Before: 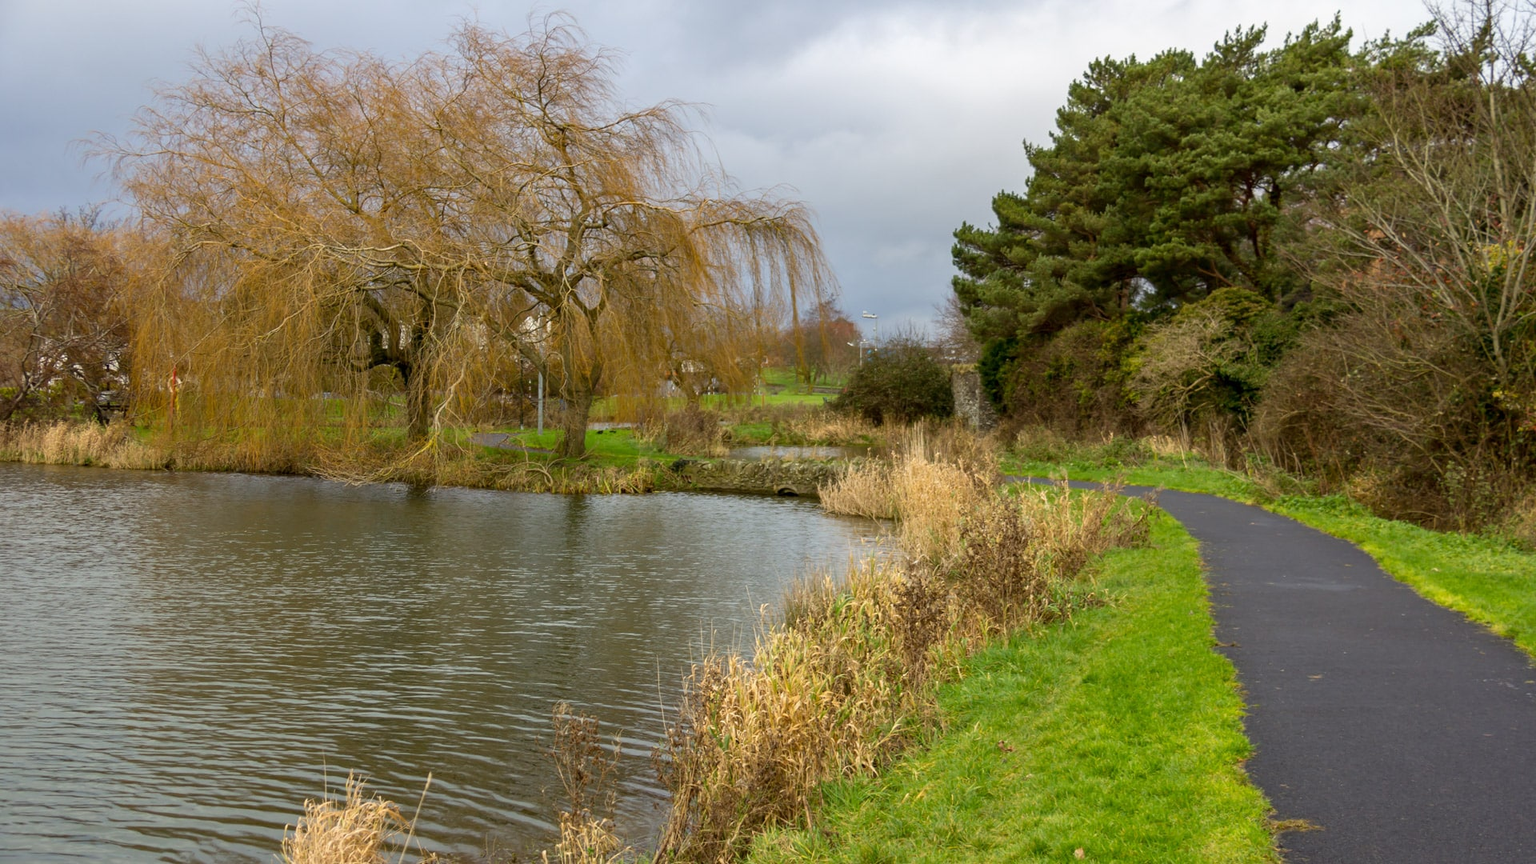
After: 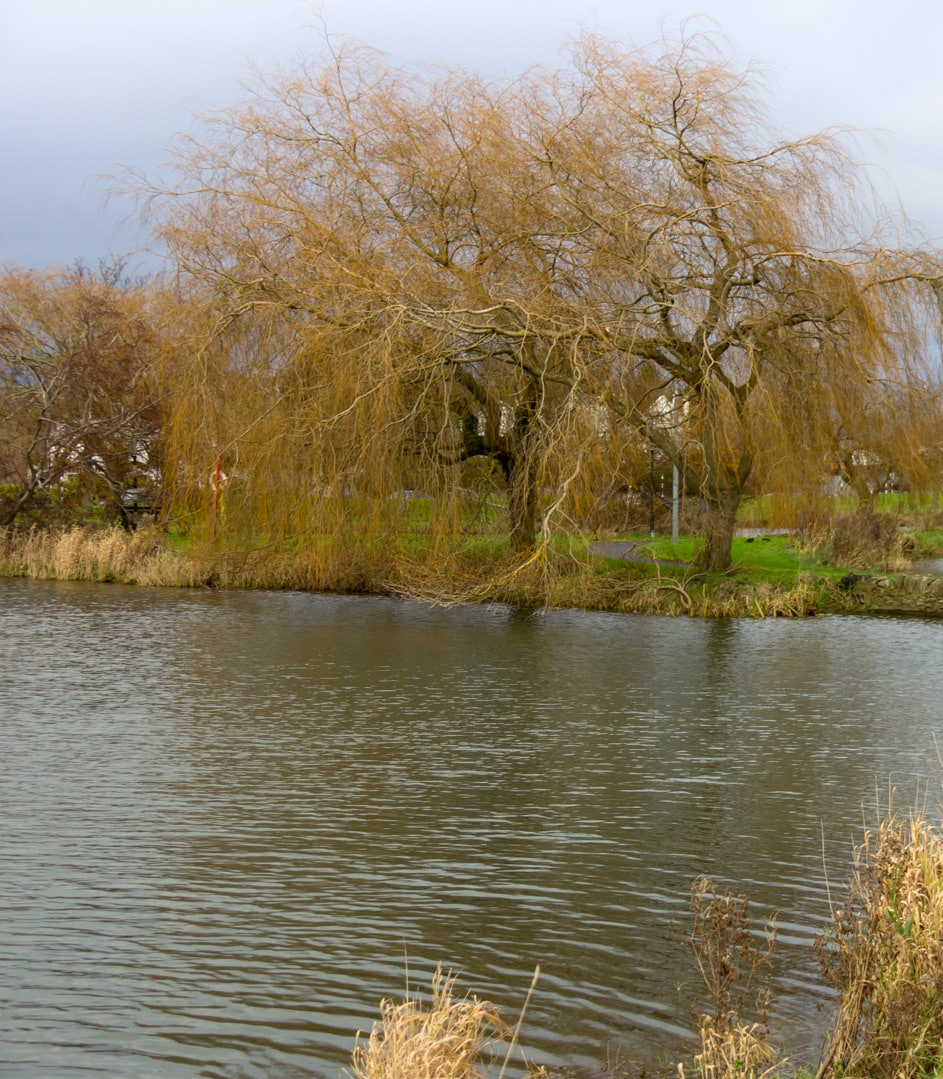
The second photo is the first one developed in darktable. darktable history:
crop and rotate: left 0%, top 0%, right 50.845%
shadows and highlights: shadows -54.3, highlights 86.09, soften with gaussian
